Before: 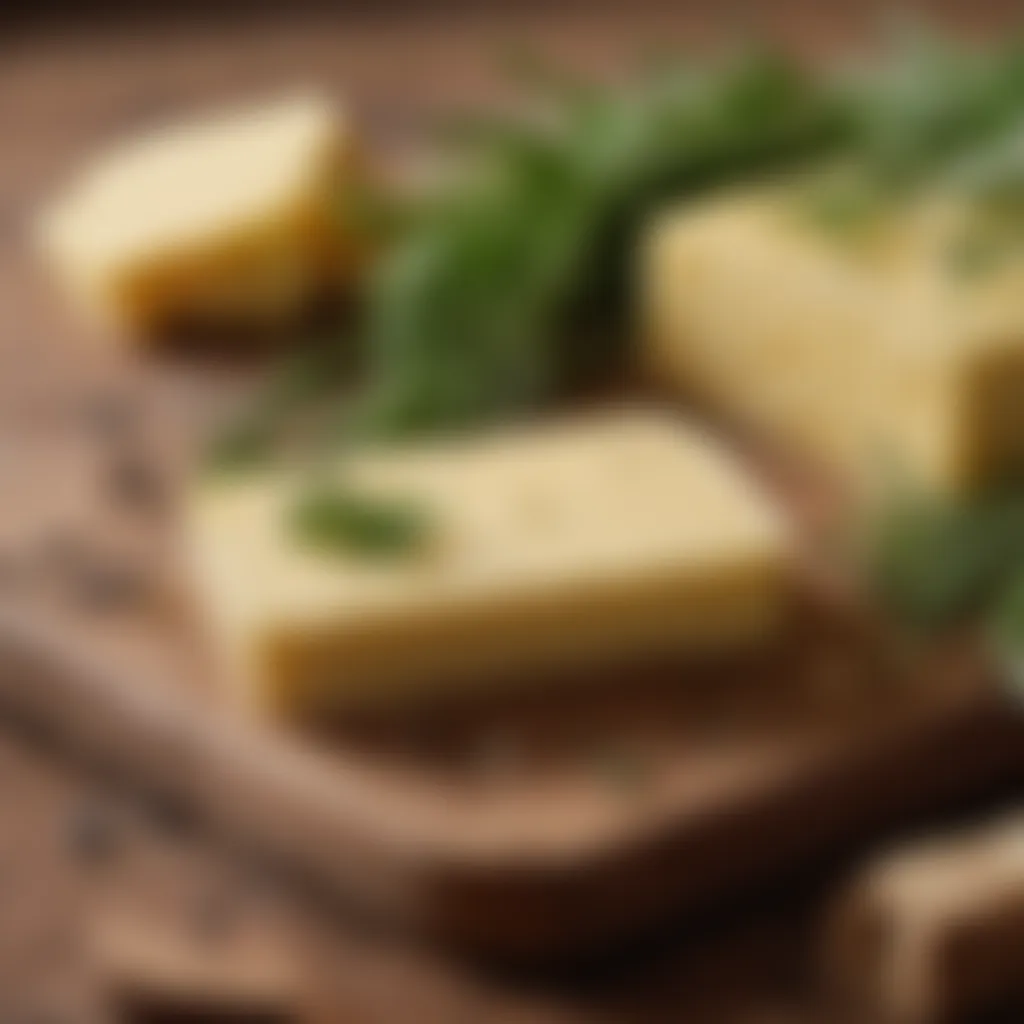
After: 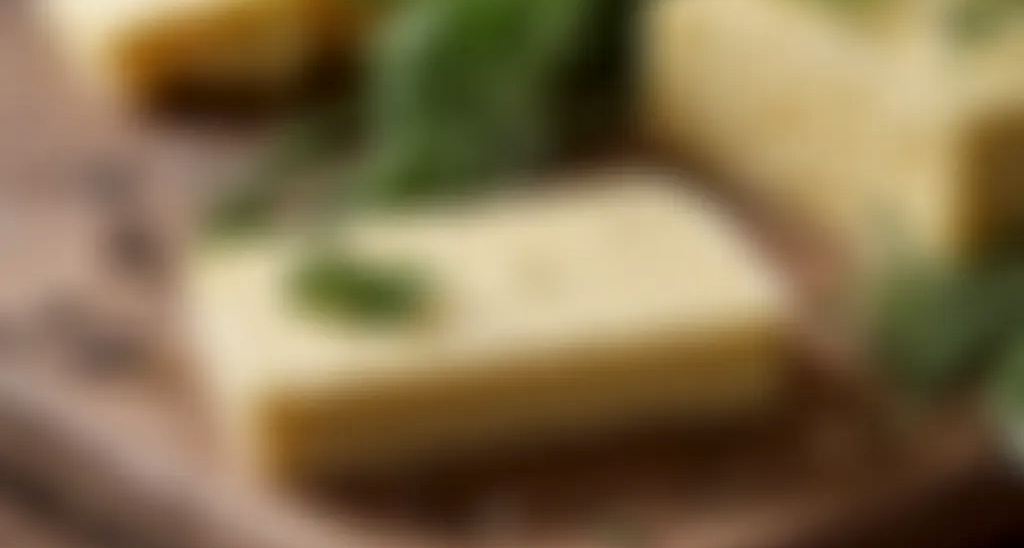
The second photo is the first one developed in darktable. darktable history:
white balance: red 0.974, blue 1.044
local contrast: detail 130%
crop and rotate: top 23.043%, bottom 23.437%
